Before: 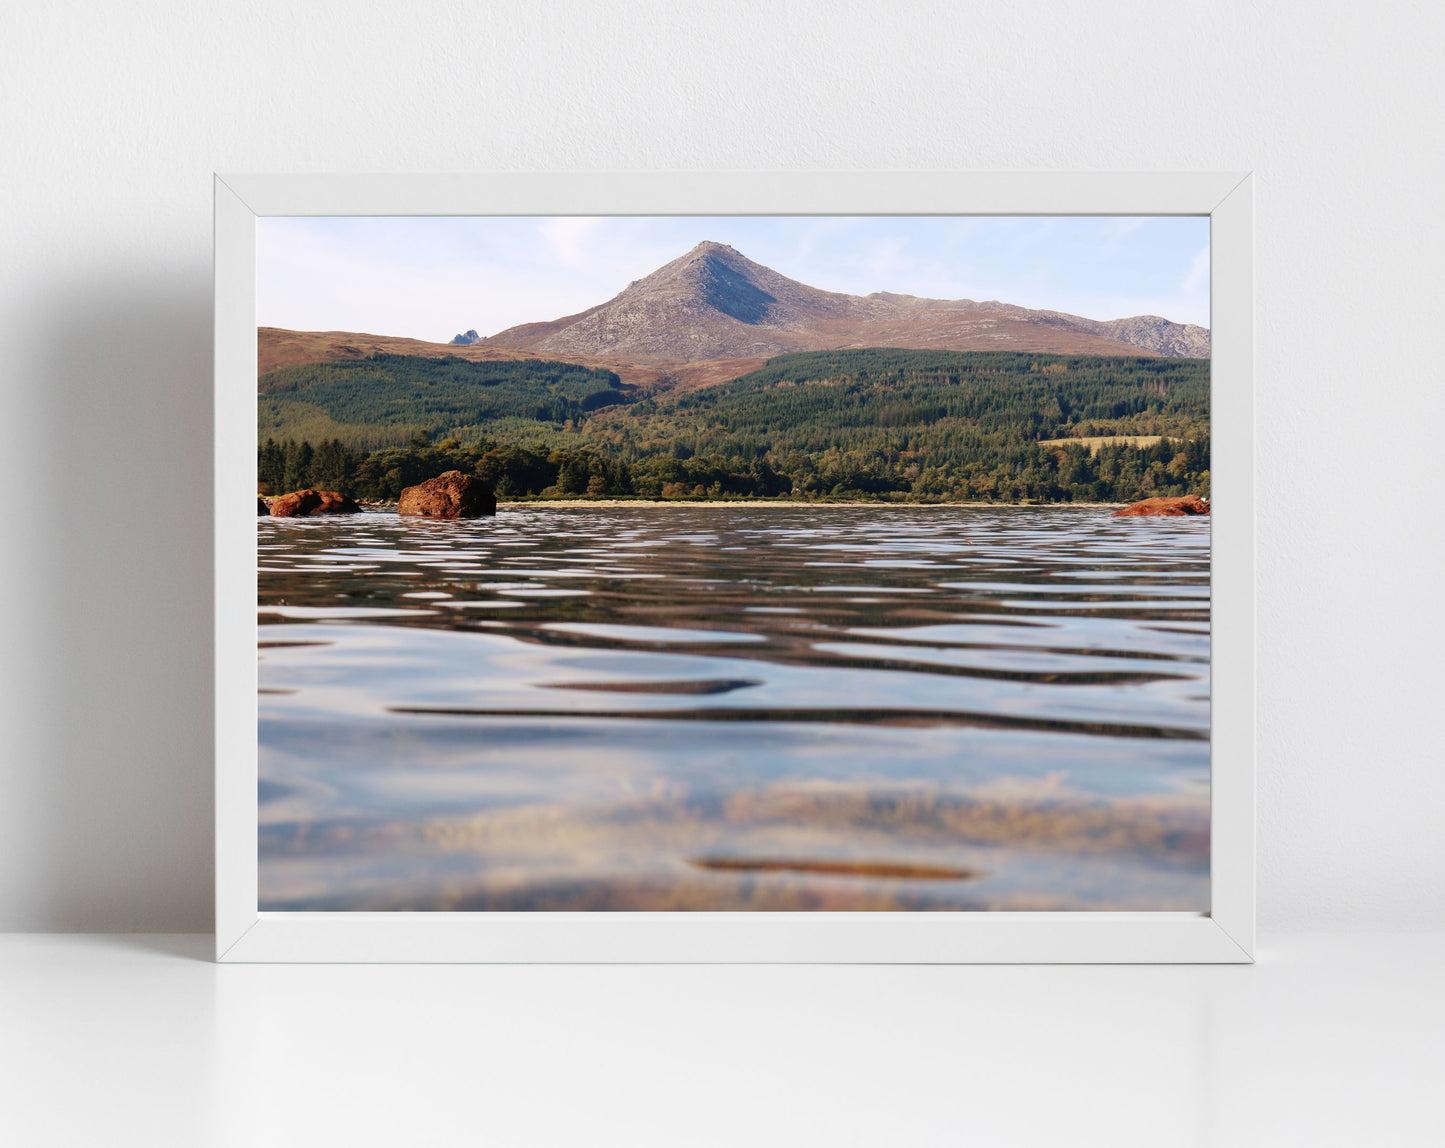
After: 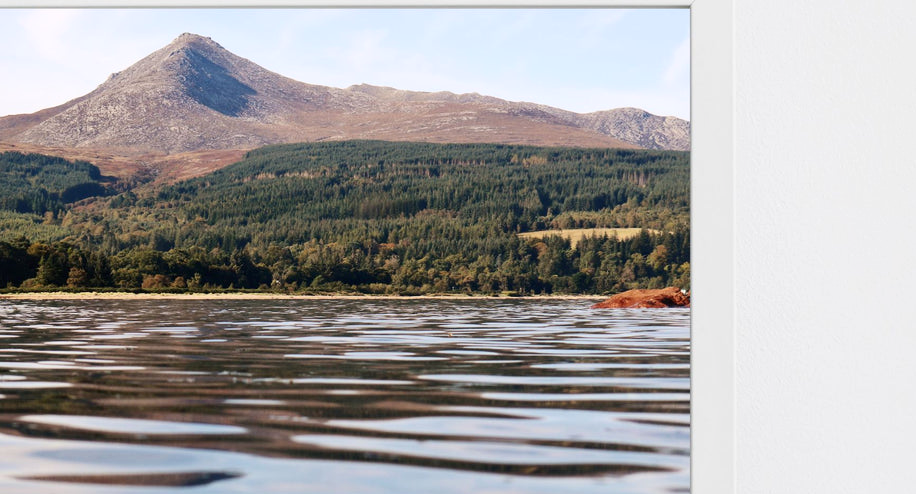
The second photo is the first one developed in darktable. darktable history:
contrast brightness saturation: contrast 0.147, brightness 0.049
local contrast: mode bilateral grid, contrast 20, coarseness 50, detail 119%, midtone range 0.2
crop: left 35.993%, top 18.199%, right 0.445%, bottom 38.769%
